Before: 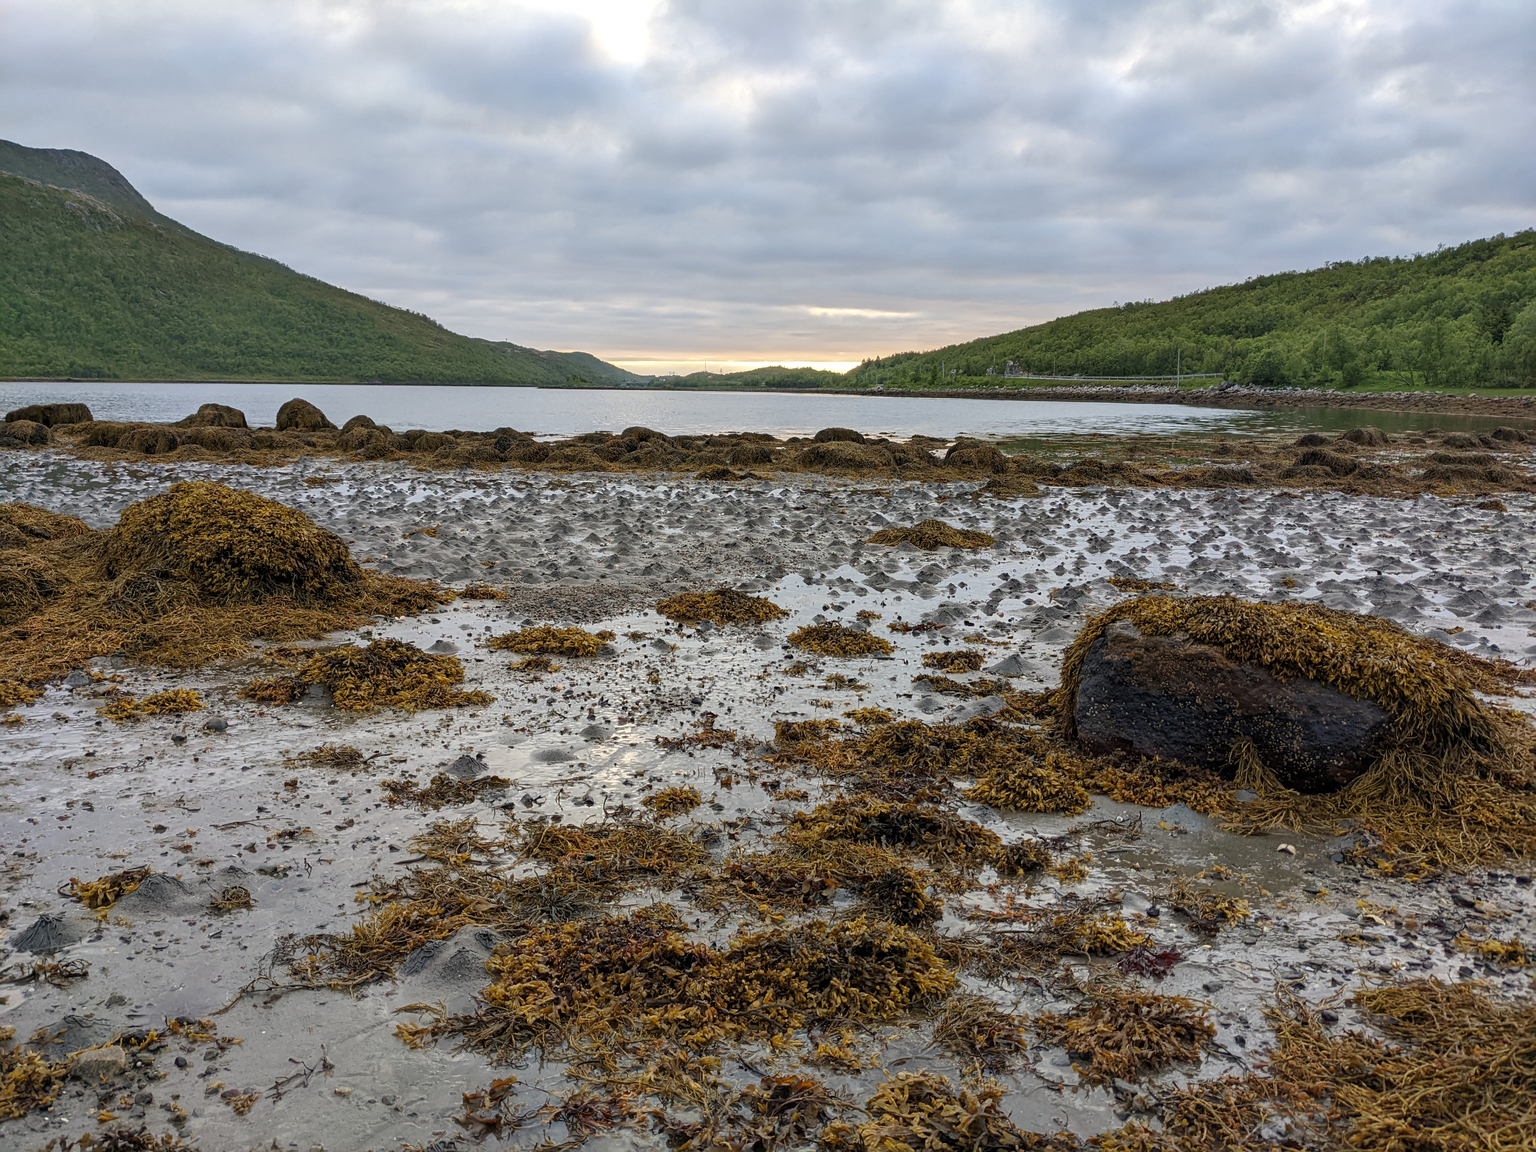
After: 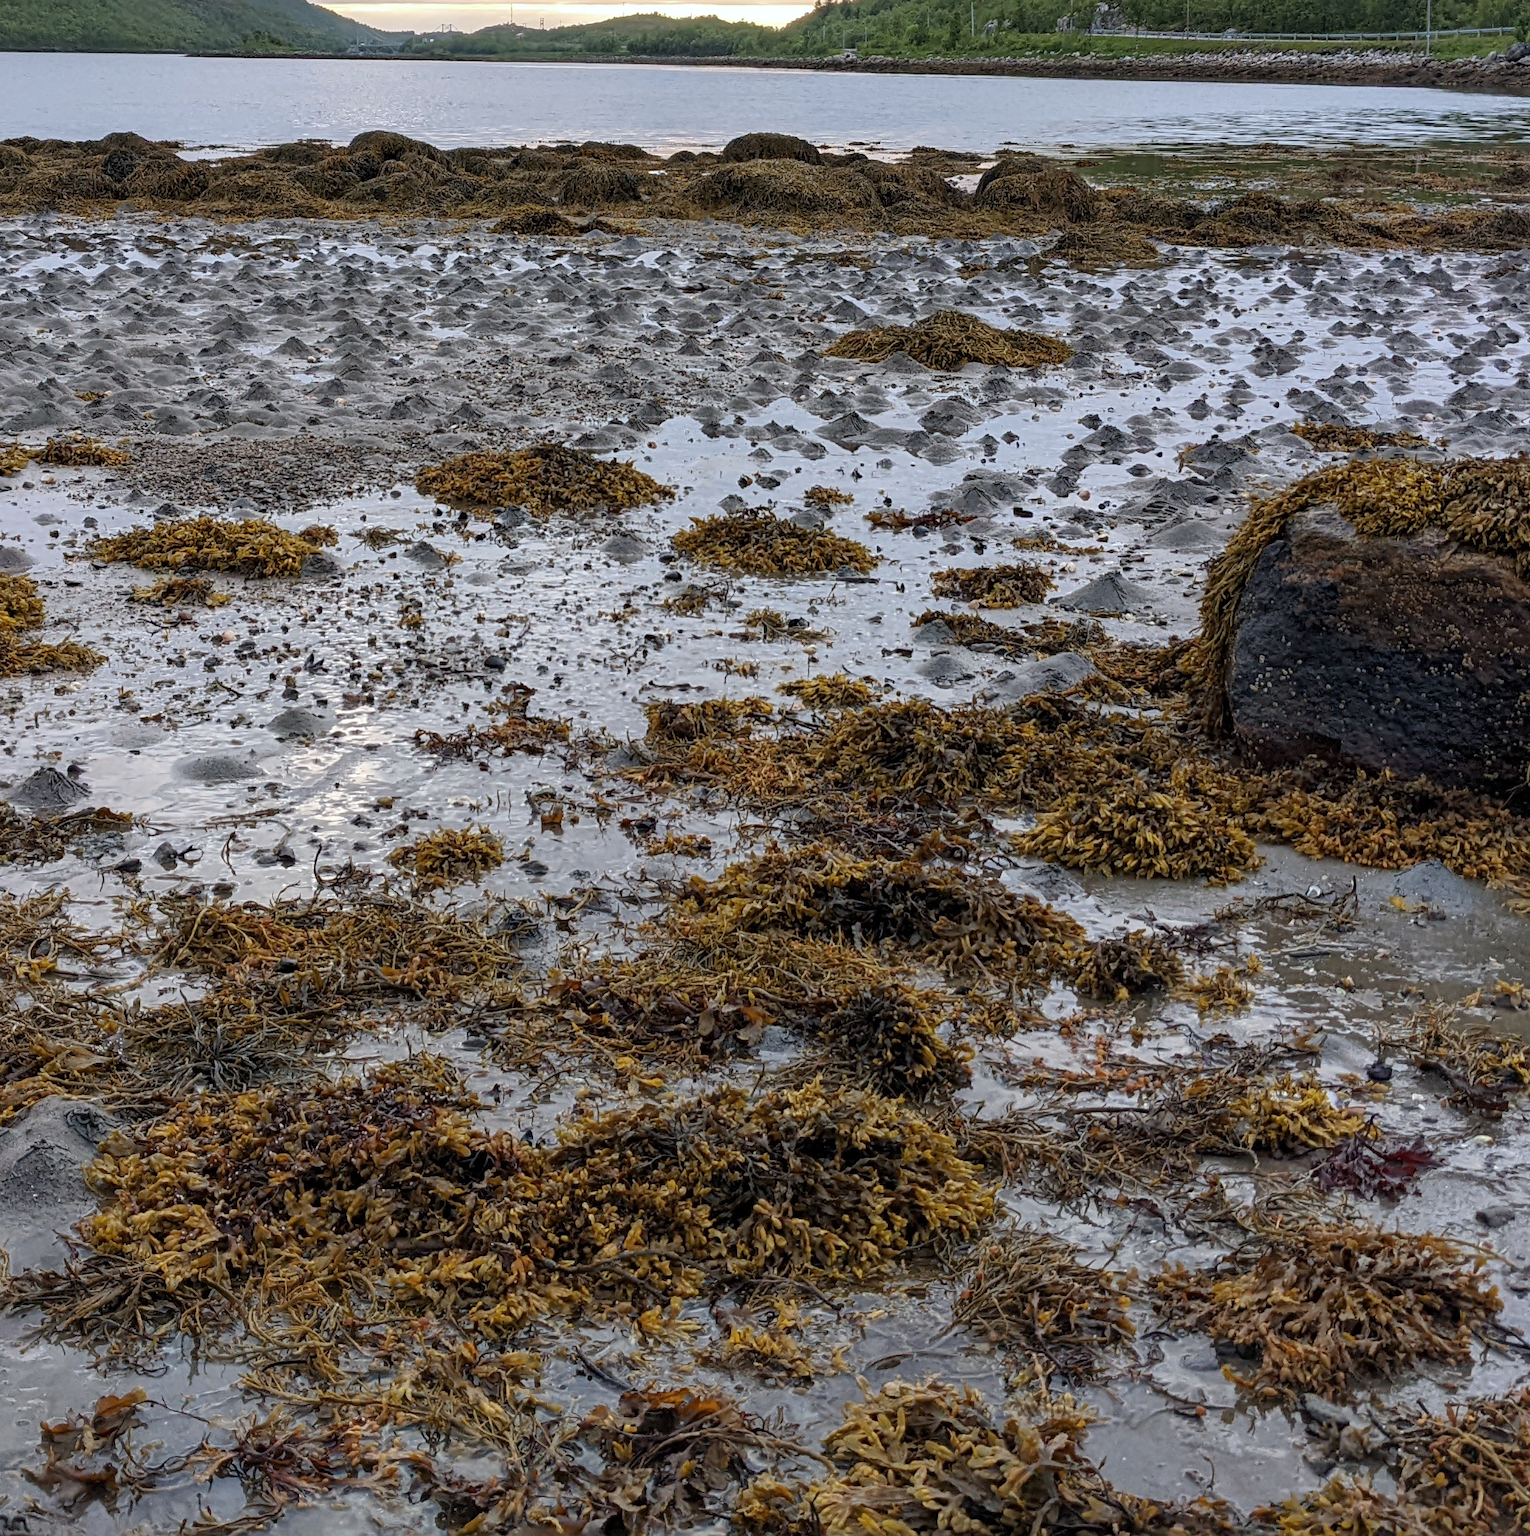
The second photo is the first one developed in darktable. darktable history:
crop and rotate: left 28.763%, top 31.2%, right 19.808%
color calibration: illuminant as shot in camera, x 0.358, y 0.373, temperature 4628.91 K
